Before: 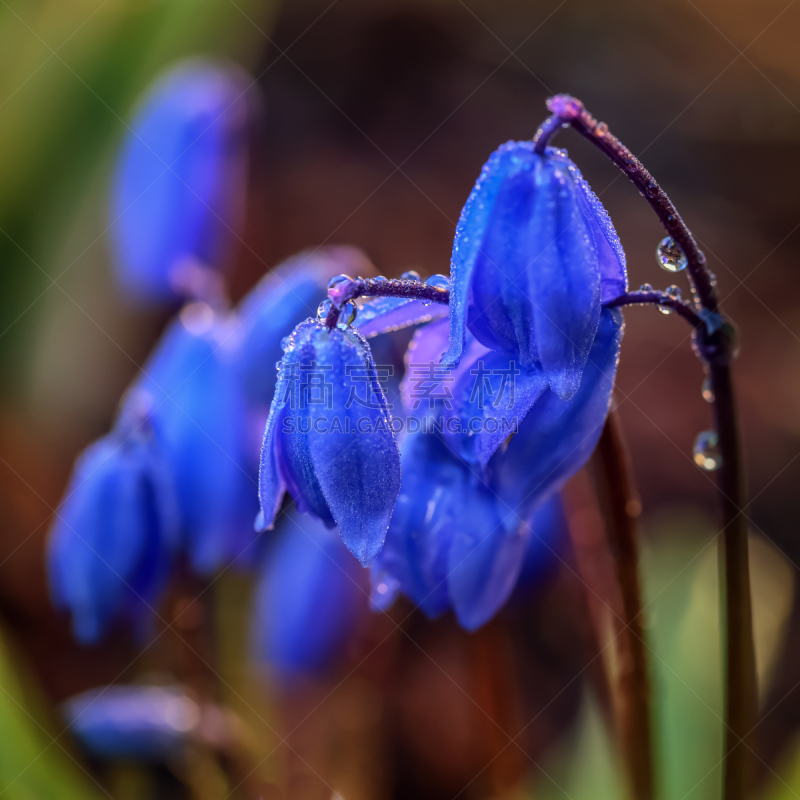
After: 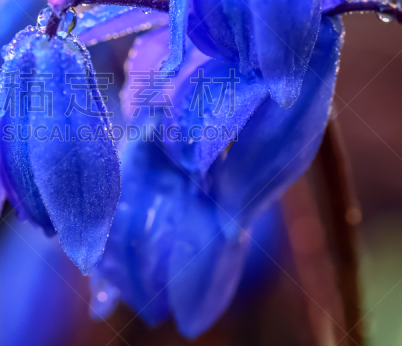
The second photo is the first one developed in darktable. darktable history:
crop: left 35.03%, top 36.625%, right 14.663%, bottom 20.057%
color calibration: illuminant as shot in camera, x 0.358, y 0.373, temperature 4628.91 K
